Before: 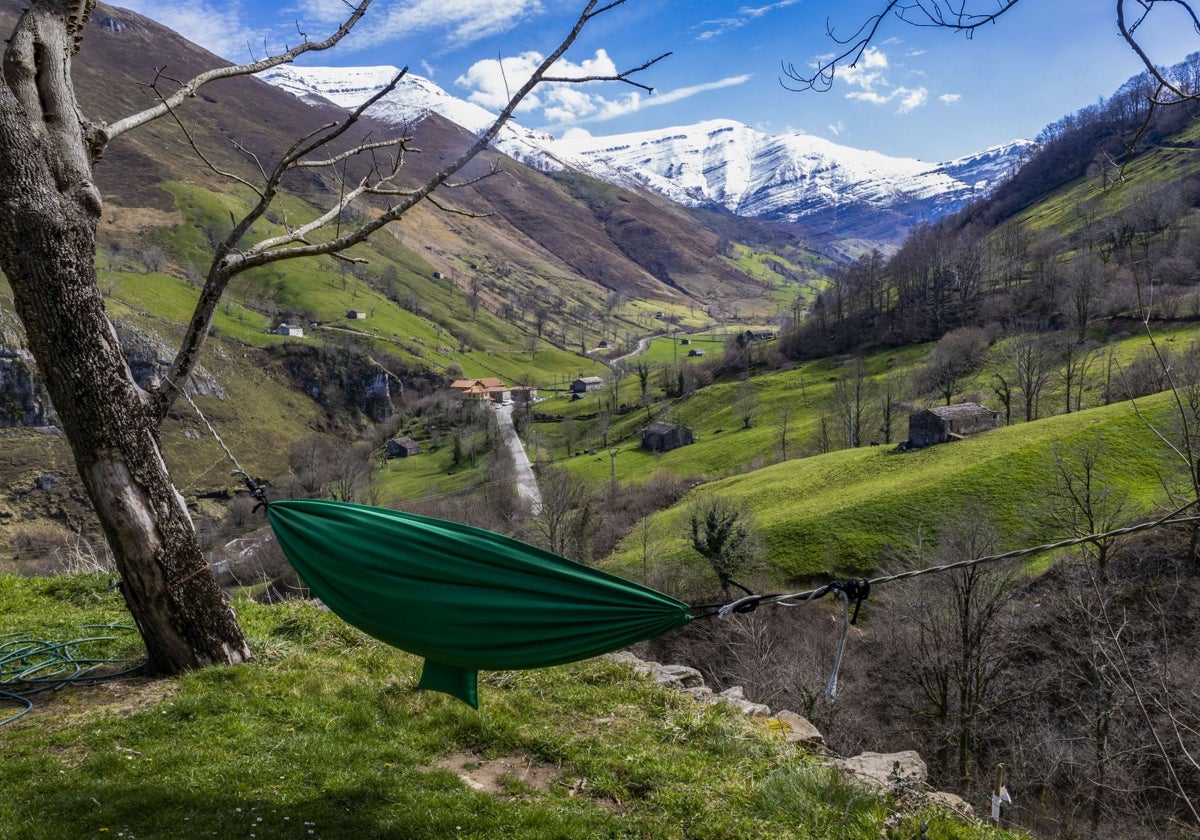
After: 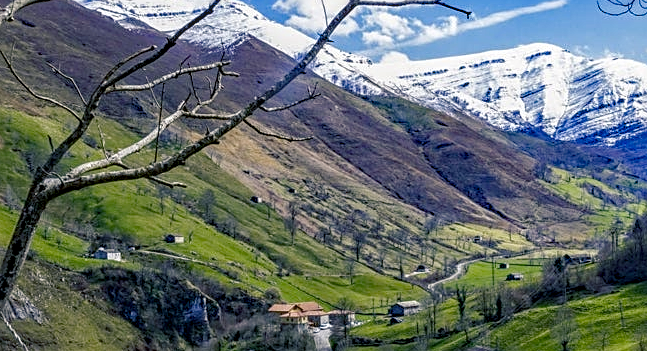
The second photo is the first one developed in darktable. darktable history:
sharpen: on, module defaults
crop: left 15.242%, top 9.11%, right 30.774%, bottom 49.001%
local contrast: on, module defaults
color balance rgb: shadows lift › chroma 7.531%, shadows lift › hue 246°, perceptual saturation grading › global saturation 20%, perceptual saturation grading › highlights -25.016%, perceptual saturation grading › shadows 49.527%, global vibrance -23.283%
haze removal: strength 0.303, distance 0.254, adaptive false
